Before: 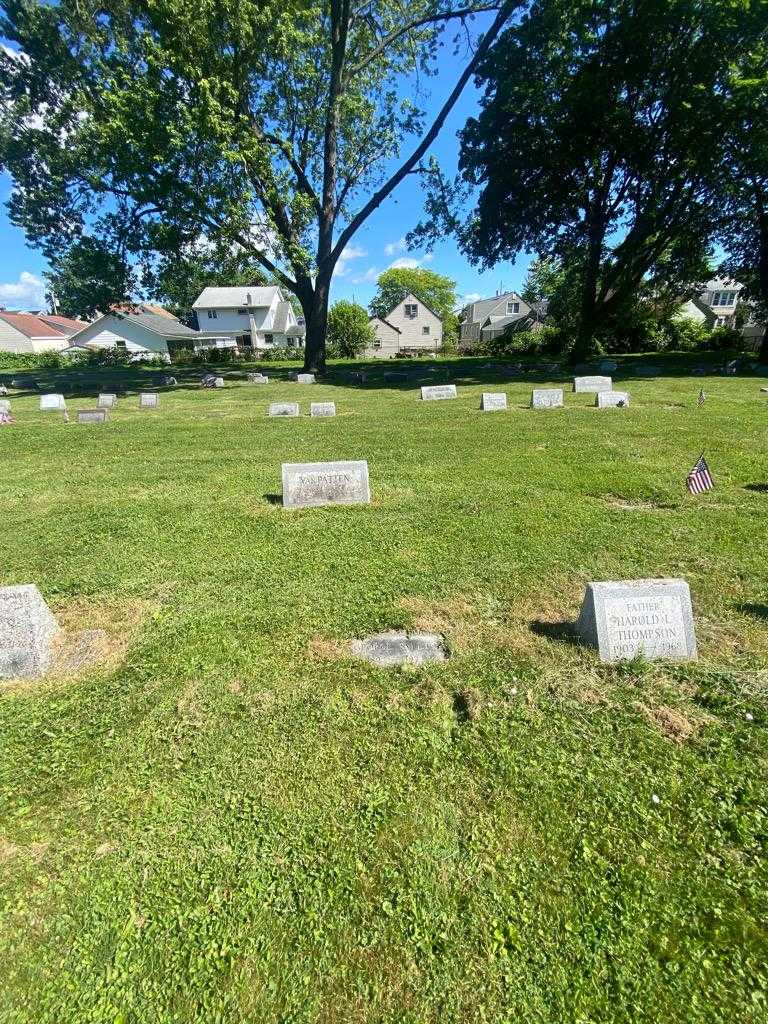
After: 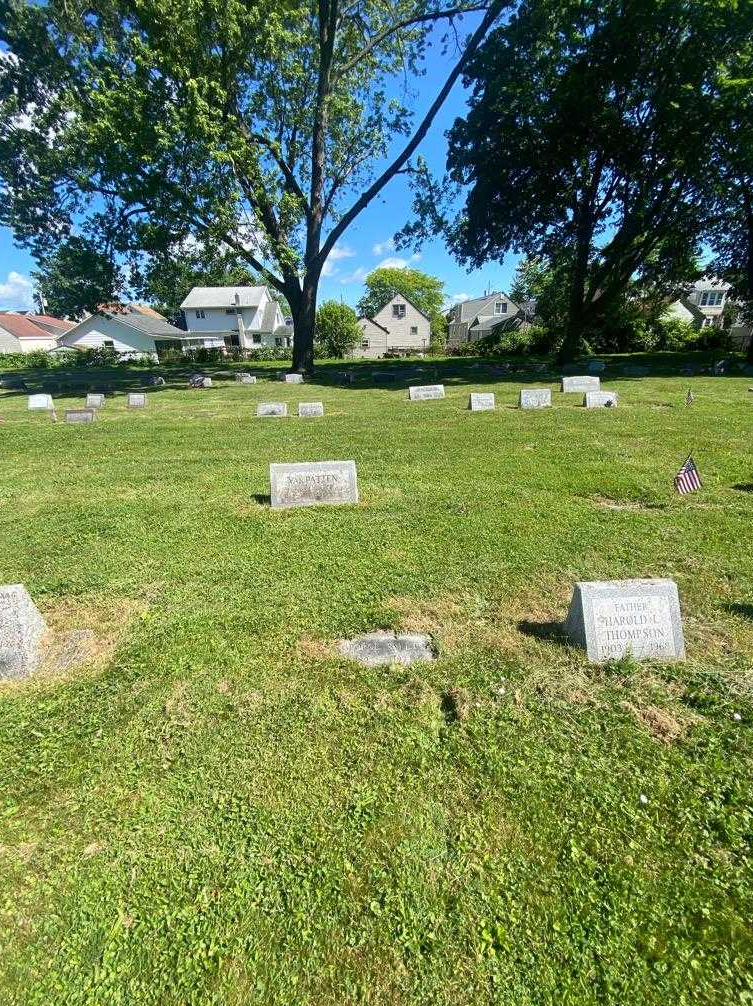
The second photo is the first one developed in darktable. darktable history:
crop: left 1.631%, right 0.286%, bottom 1.69%
